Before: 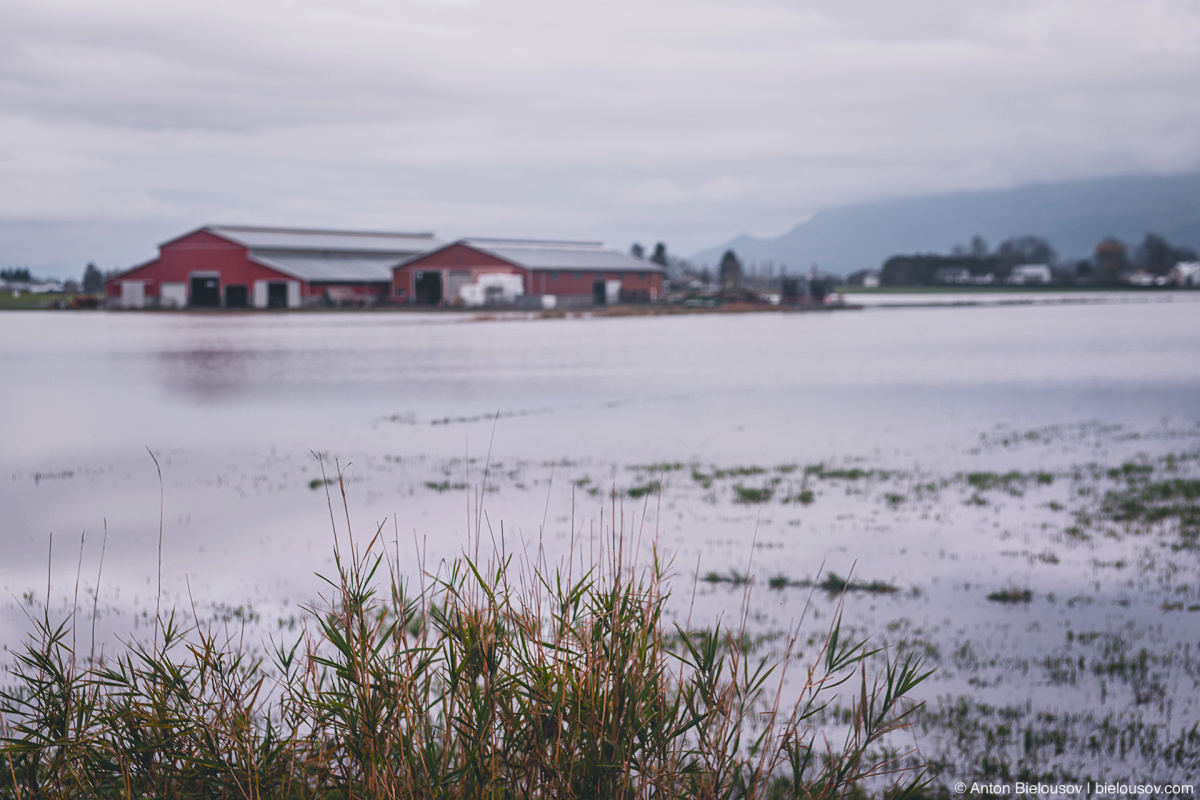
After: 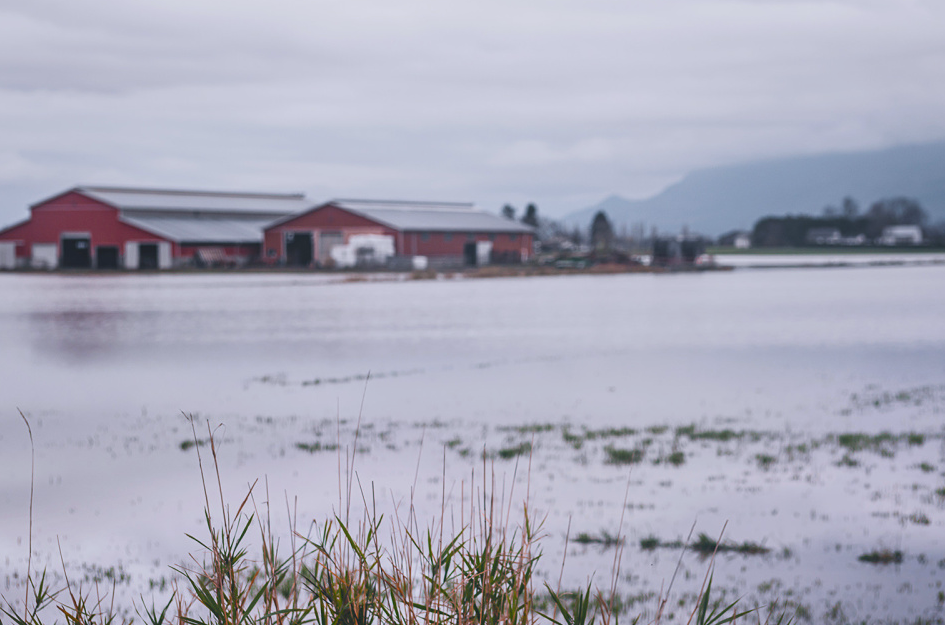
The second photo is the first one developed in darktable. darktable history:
crop and rotate: left 10.77%, top 5.1%, right 10.41%, bottom 16.76%
white balance: red 0.982, blue 1.018
